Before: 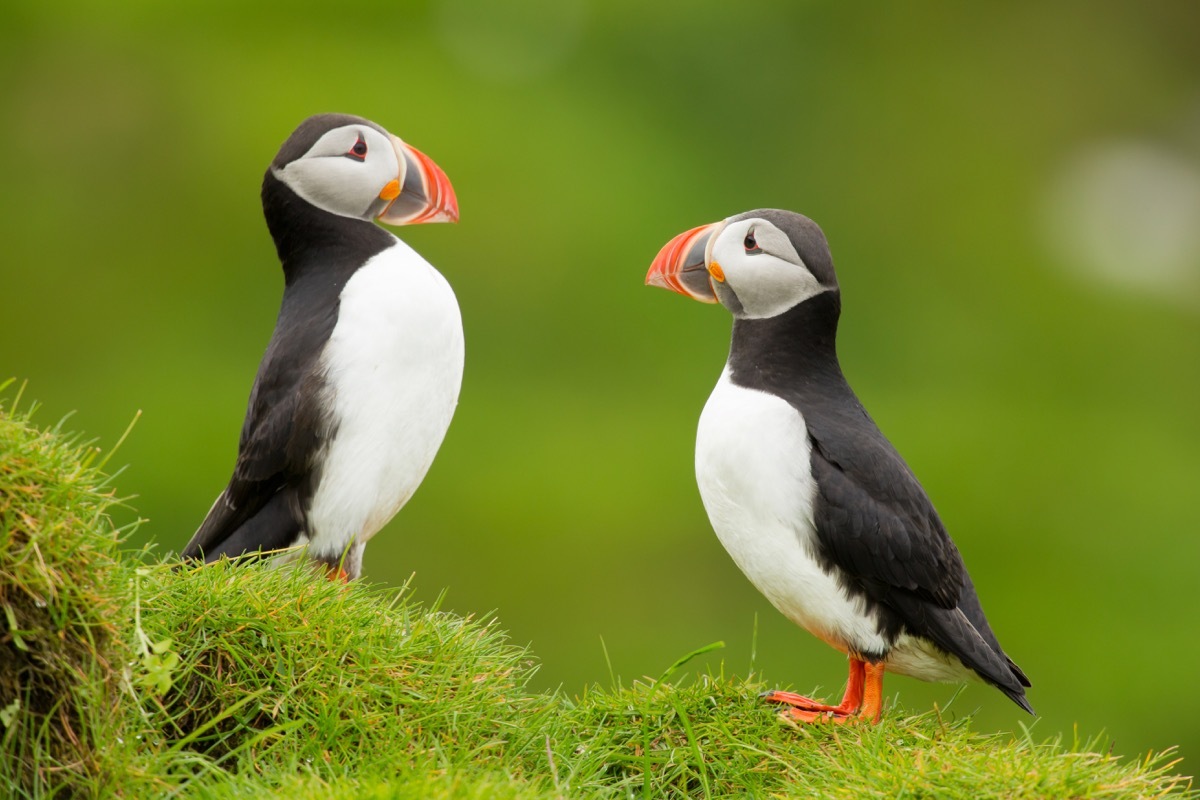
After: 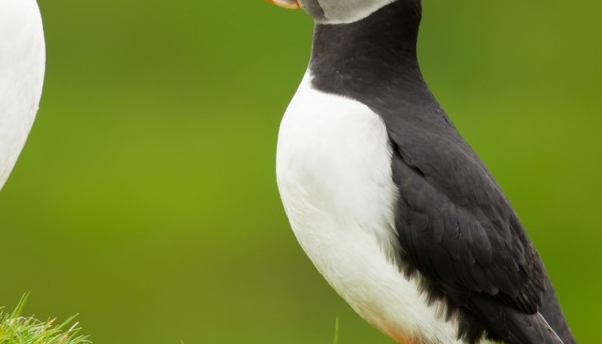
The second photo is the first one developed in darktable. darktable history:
crop: left 34.933%, top 36.93%, right 14.84%, bottom 20.028%
